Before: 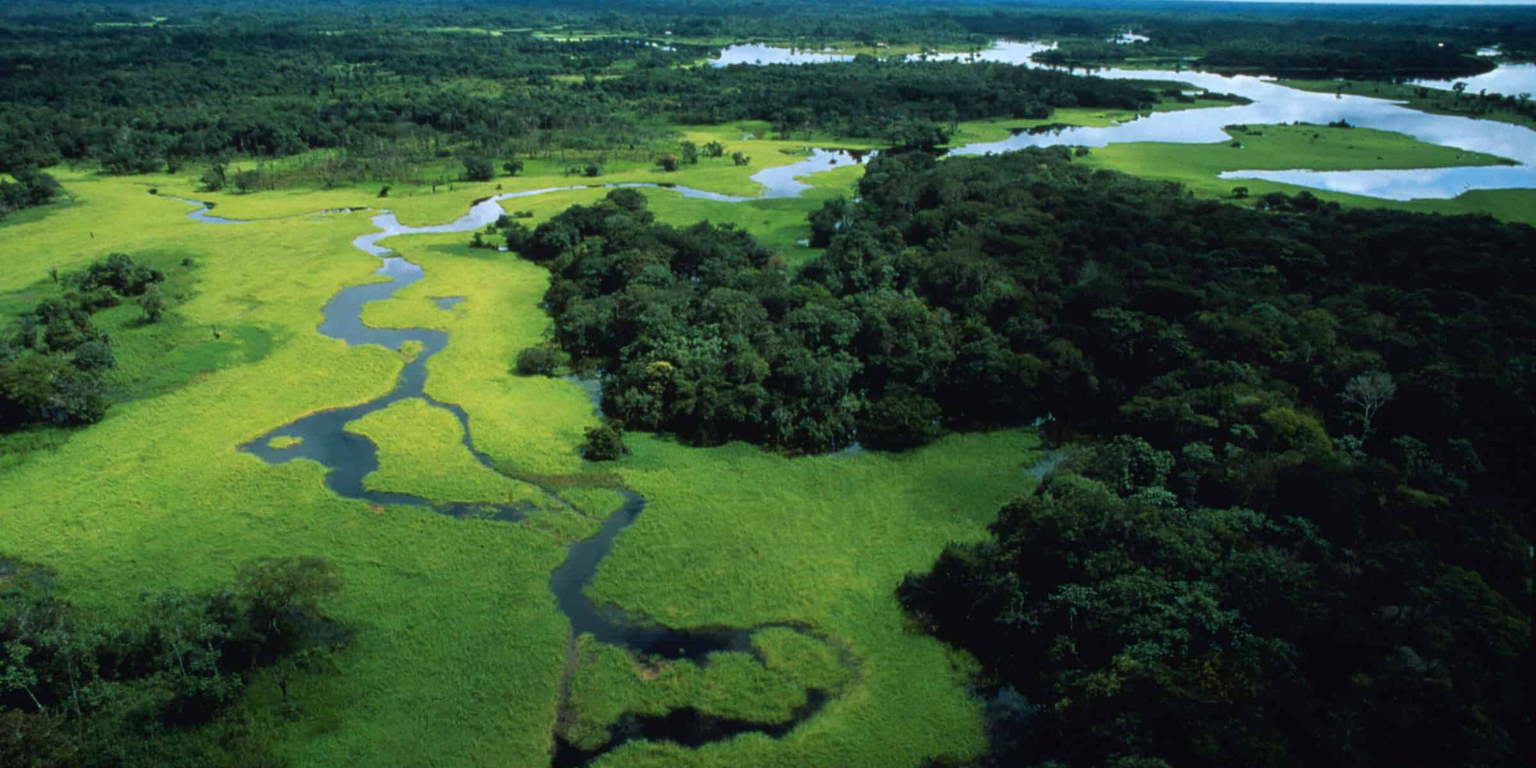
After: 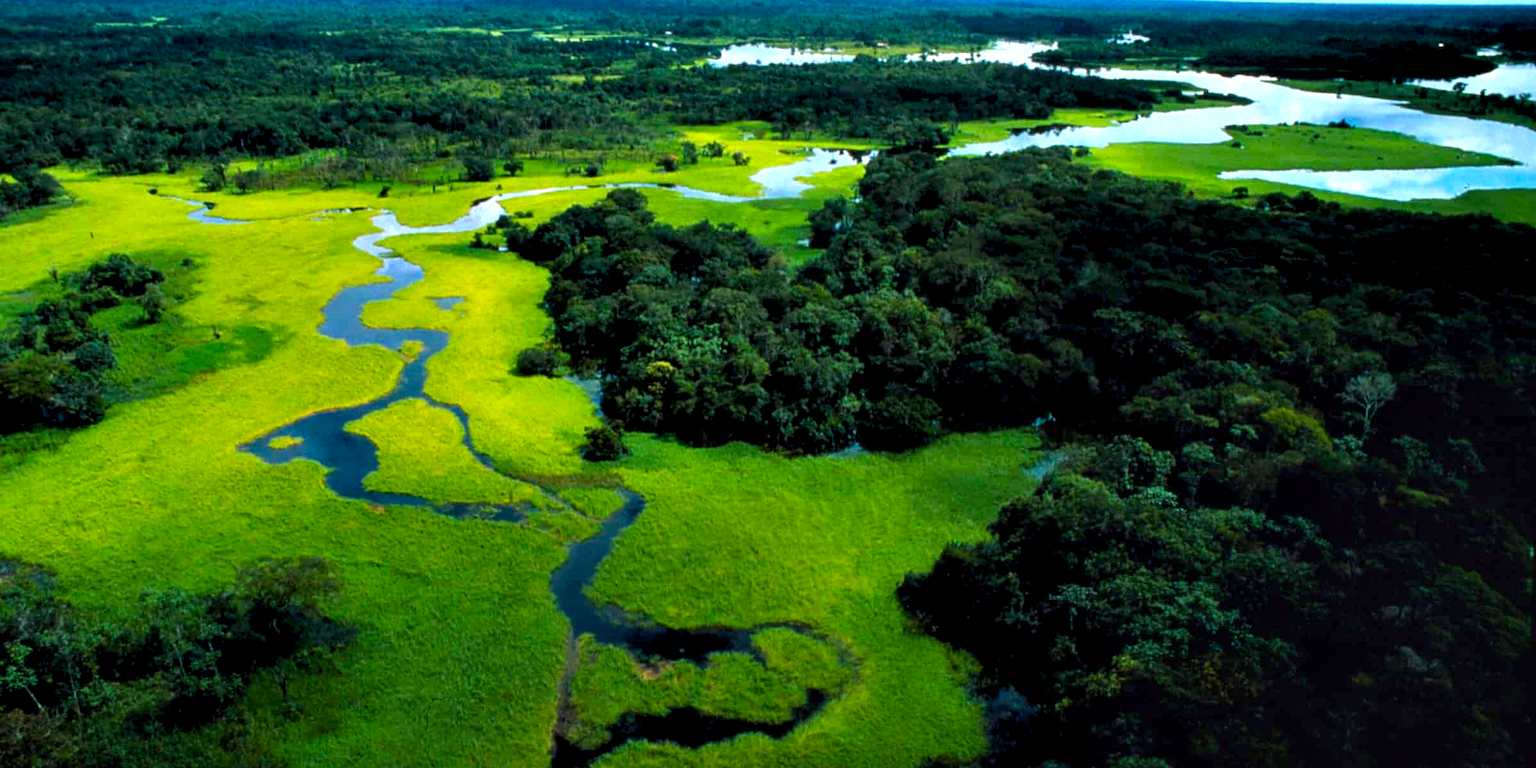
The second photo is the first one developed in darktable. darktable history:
contrast equalizer: octaves 7, y [[0.6 ×6], [0.55 ×6], [0 ×6], [0 ×6], [0 ×6]]
color balance rgb: perceptual saturation grading › global saturation 40%, global vibrance 15%
